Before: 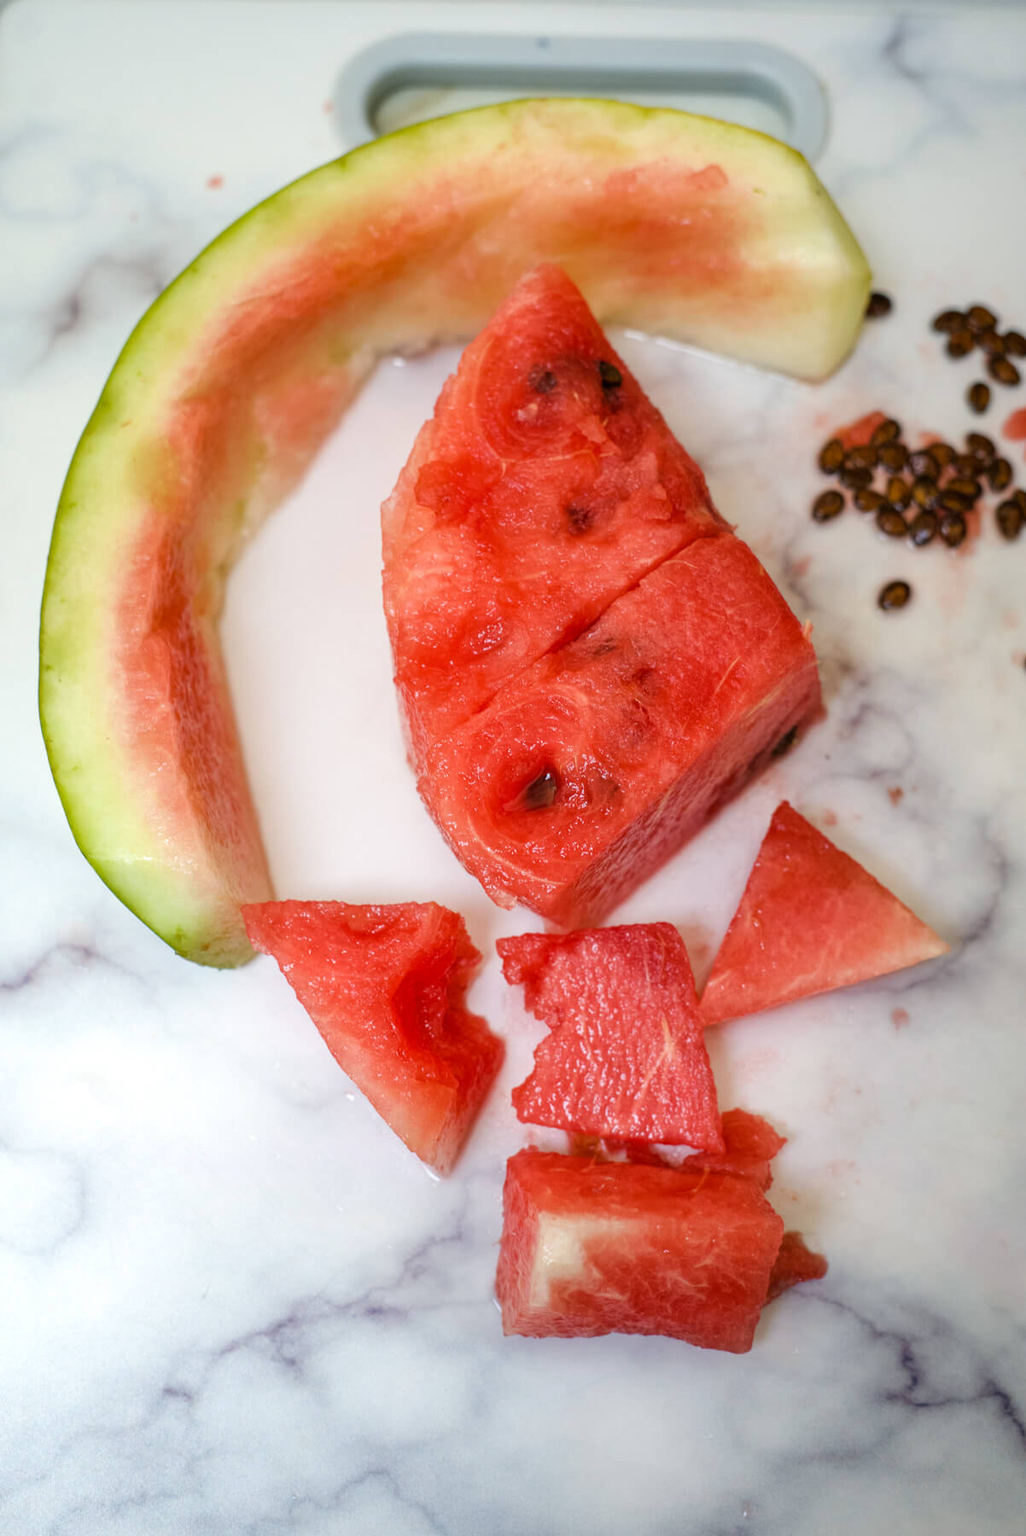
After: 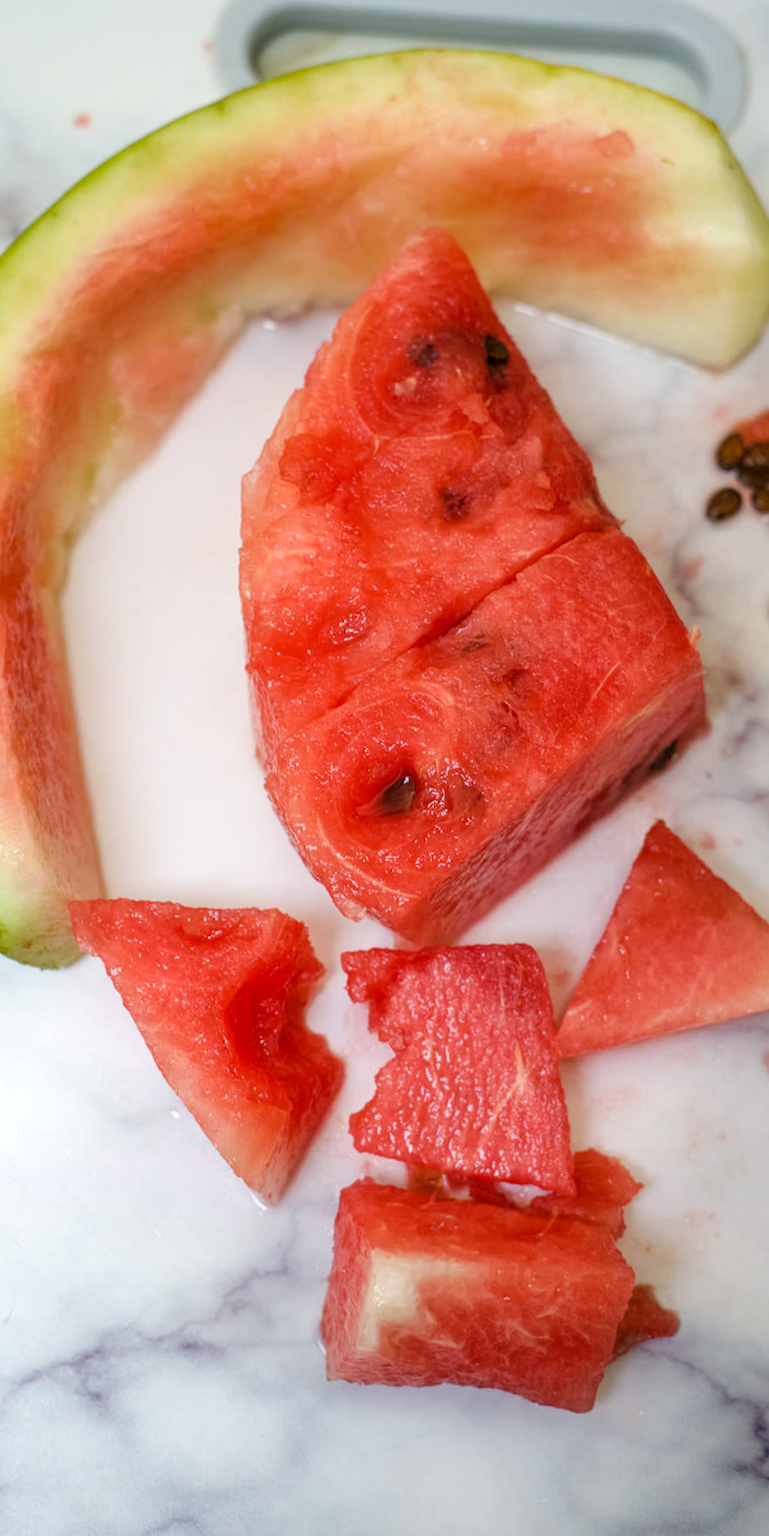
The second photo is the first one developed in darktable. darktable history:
crop and rotate: angle -3.04°, left 14.089%, top 0.032%, right 10.931%, bottom 0.038%
